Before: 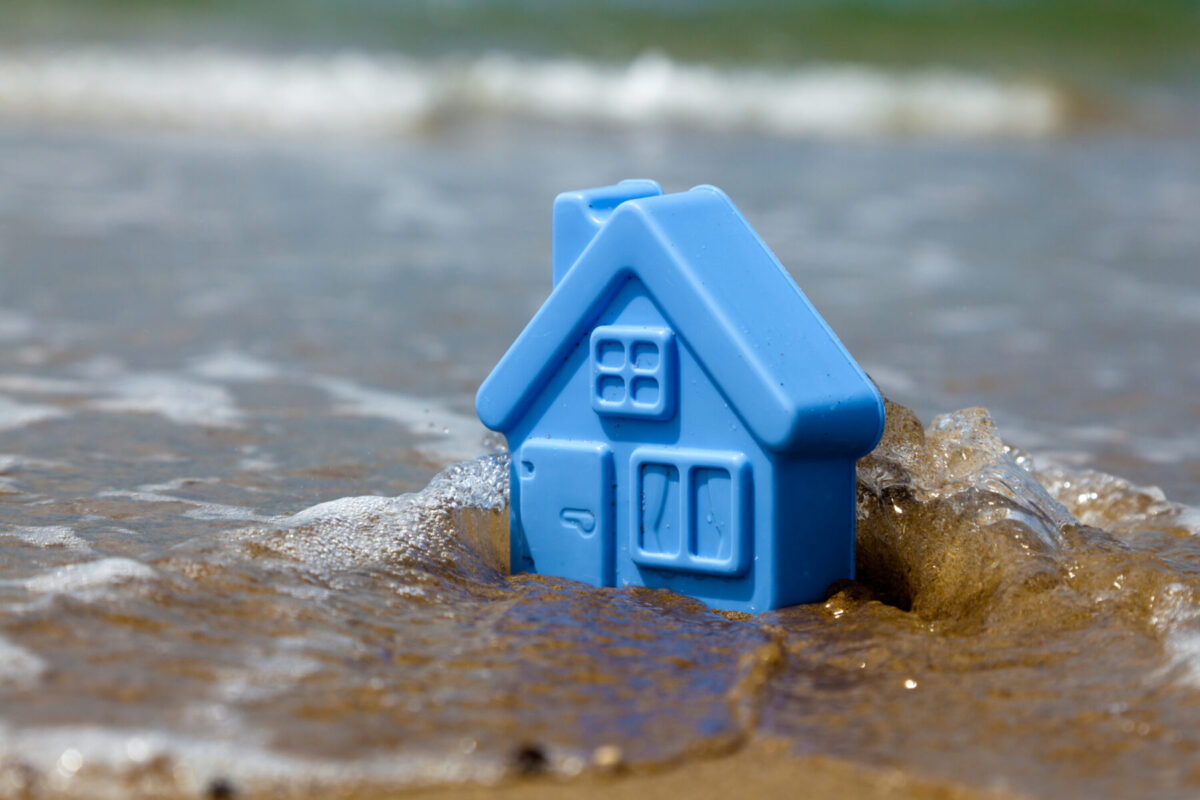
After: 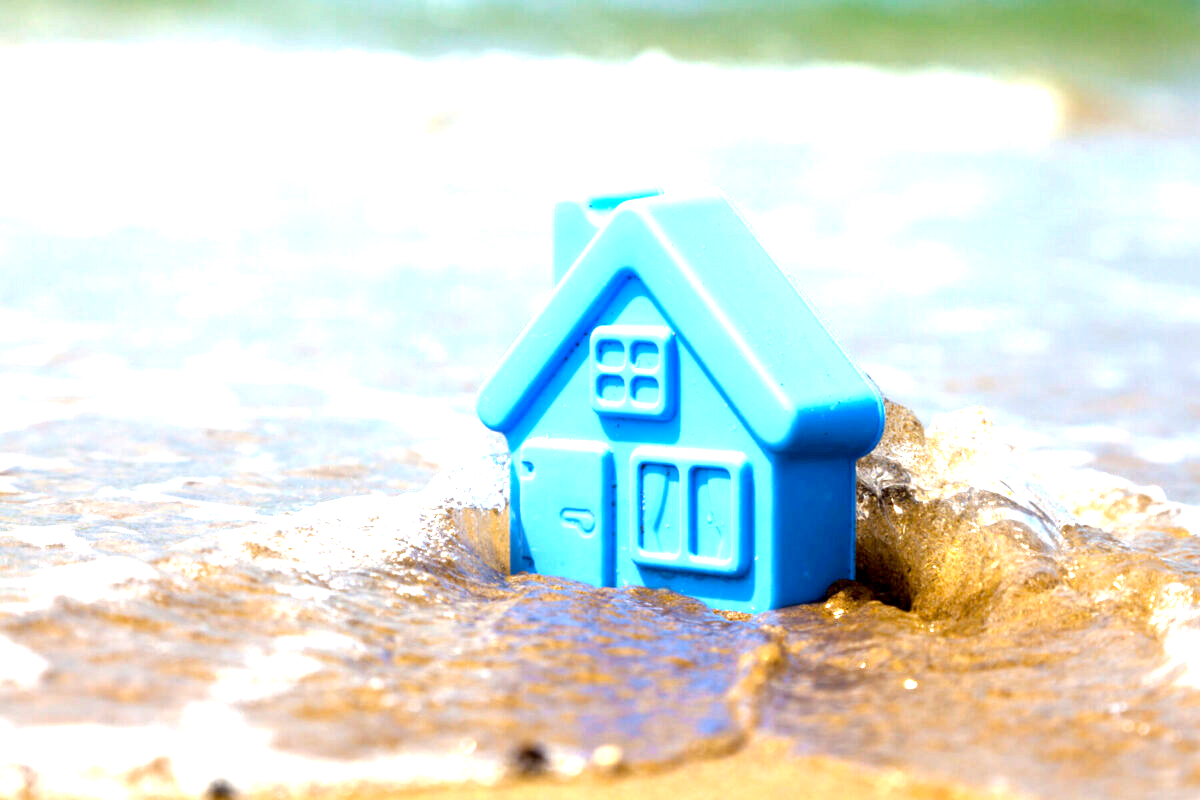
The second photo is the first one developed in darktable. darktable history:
exposure: black level correction 0.001, exposure 1.997 EV, compensate highlight preservation false
